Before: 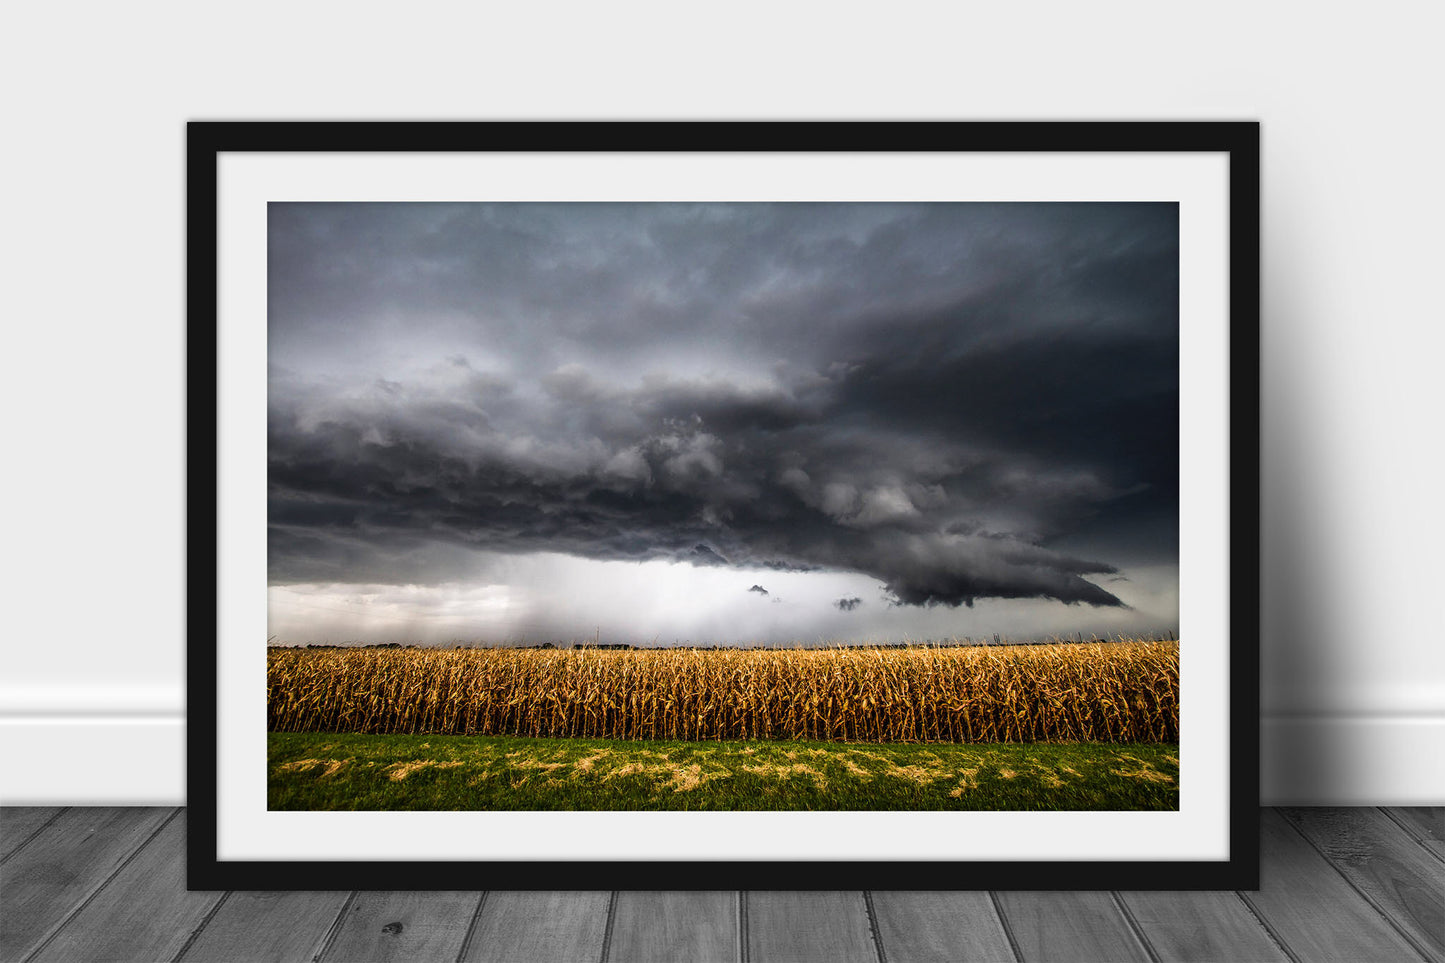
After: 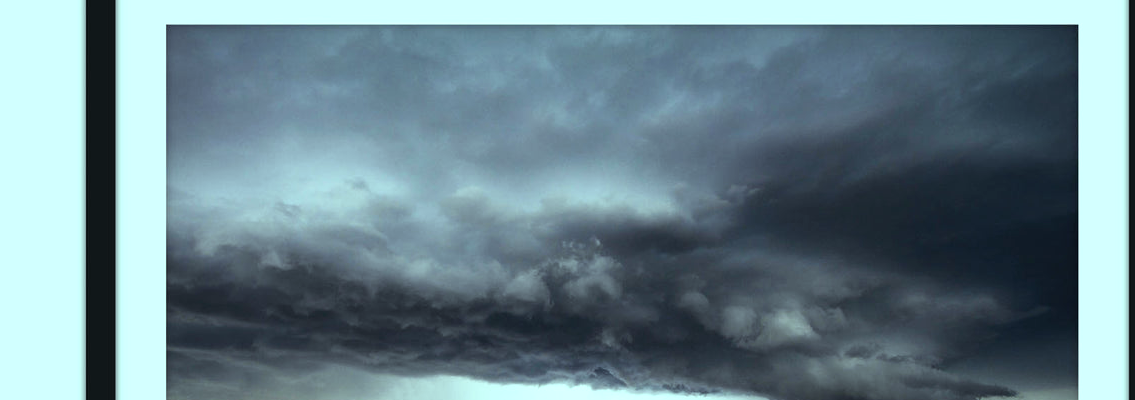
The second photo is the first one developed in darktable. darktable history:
crop: left 7.036%, top 18.398%, right 14.379%, bottom 40.043%
color balance: mode lift, gamma, gain (sRGB), lift [0.997, 0.979, 1.021, 1.011], gamma [1, 1.084, 0.916, 0.998], gain [1, 0.87, 1.13, 1.101], contrast 4.55%, contrast fulcrum 38.24%, output saturation 104.09%
